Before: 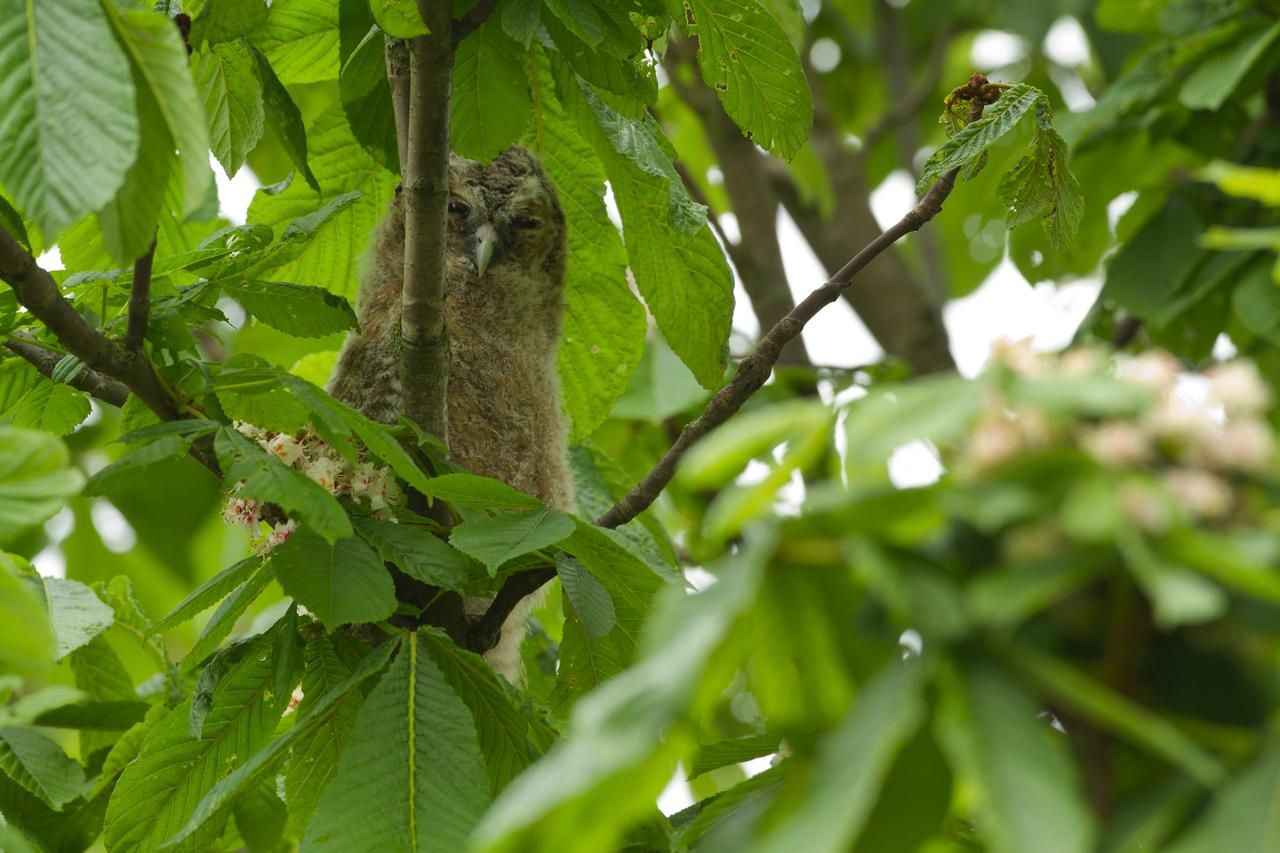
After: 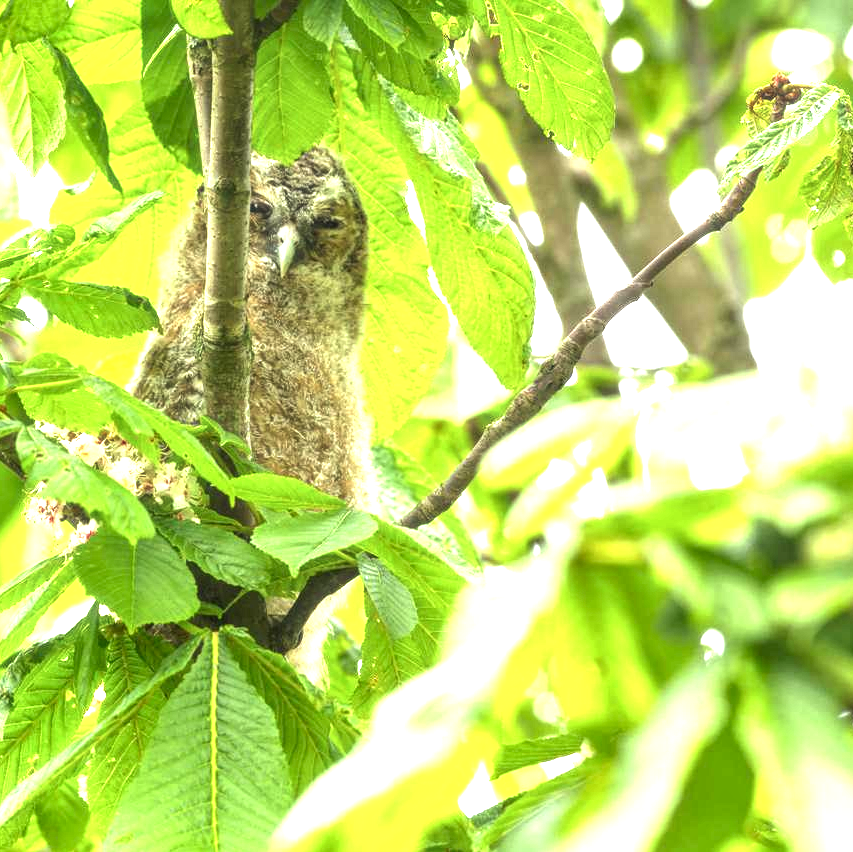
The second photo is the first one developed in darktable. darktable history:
exposure: black level correction 0, exposure 2.327 EV, compensate exposure bias true, compensate highlight preservation false
crop and rotate: left 15.546%, right 17.787%
local contrast: detail 150%
haze removal: strength -0.1, adaptive false
